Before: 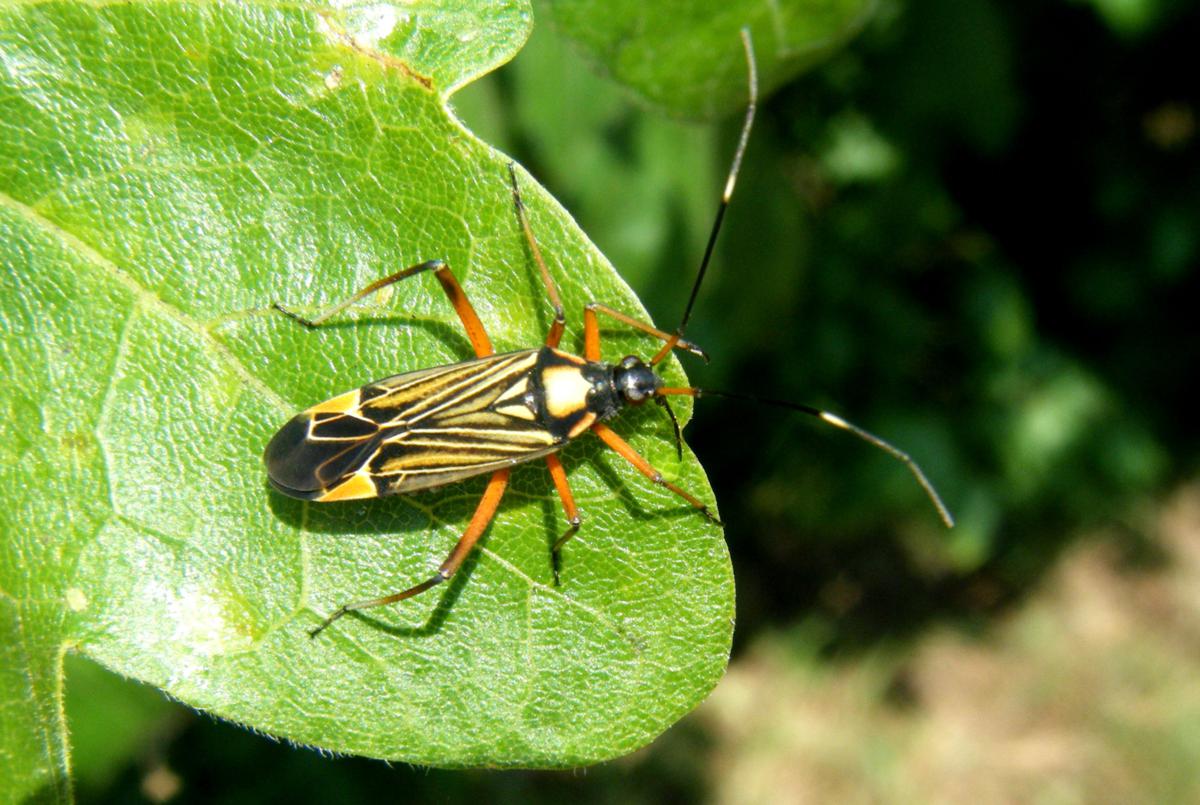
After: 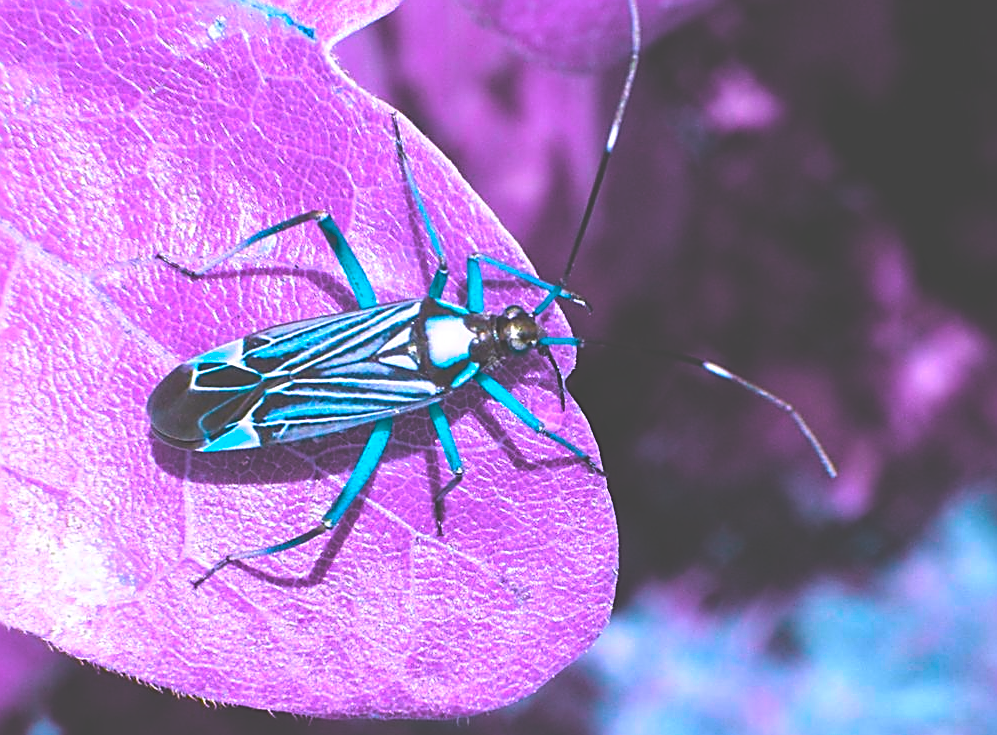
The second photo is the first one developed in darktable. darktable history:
sharpen: amount 1.005
exposure: black level correction -0.061, exposure -0.049 EV, compensate highlight preservation false
crop: left 9.827%, top 6.271%, right 7.07%, bottom 2.374%
local contrast: mode bilateral grid, contrast 27, coarseness 15, detail 115%, midtone range 0.2
color balance rgb: perceptual saturation grading › global saturation 29.93%, hue shift 179.78°, global vibrance 49.983%, contrast 0.722%
